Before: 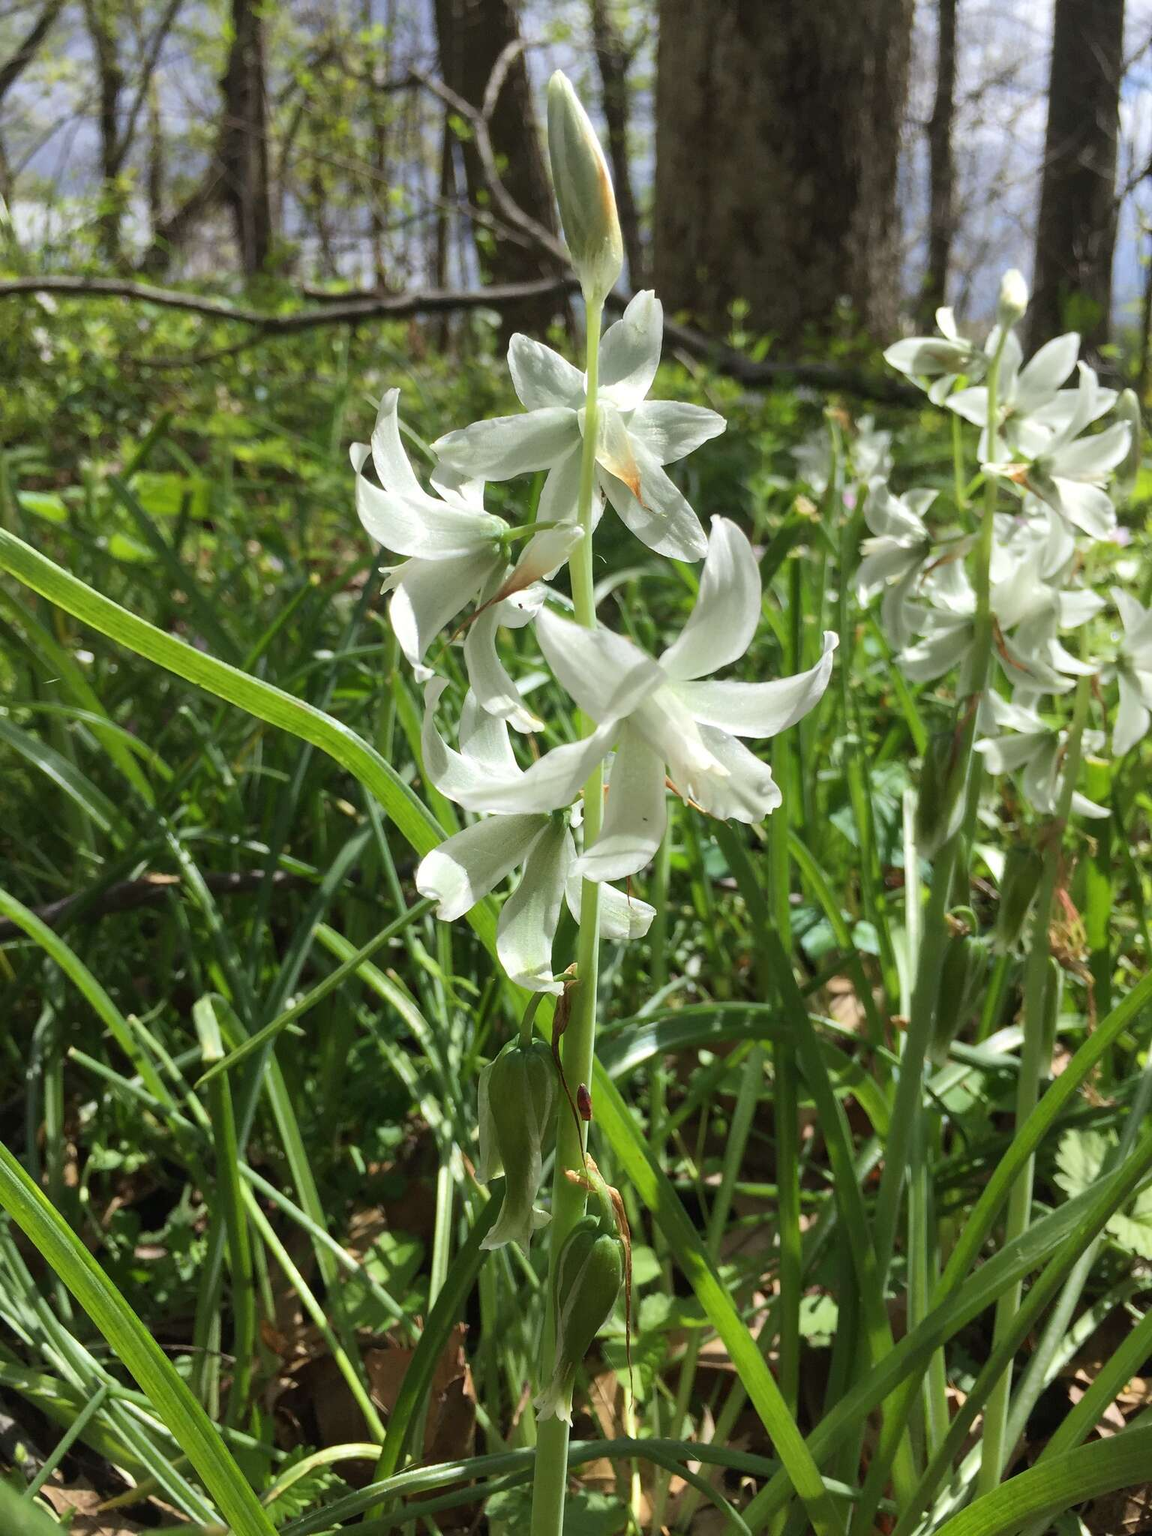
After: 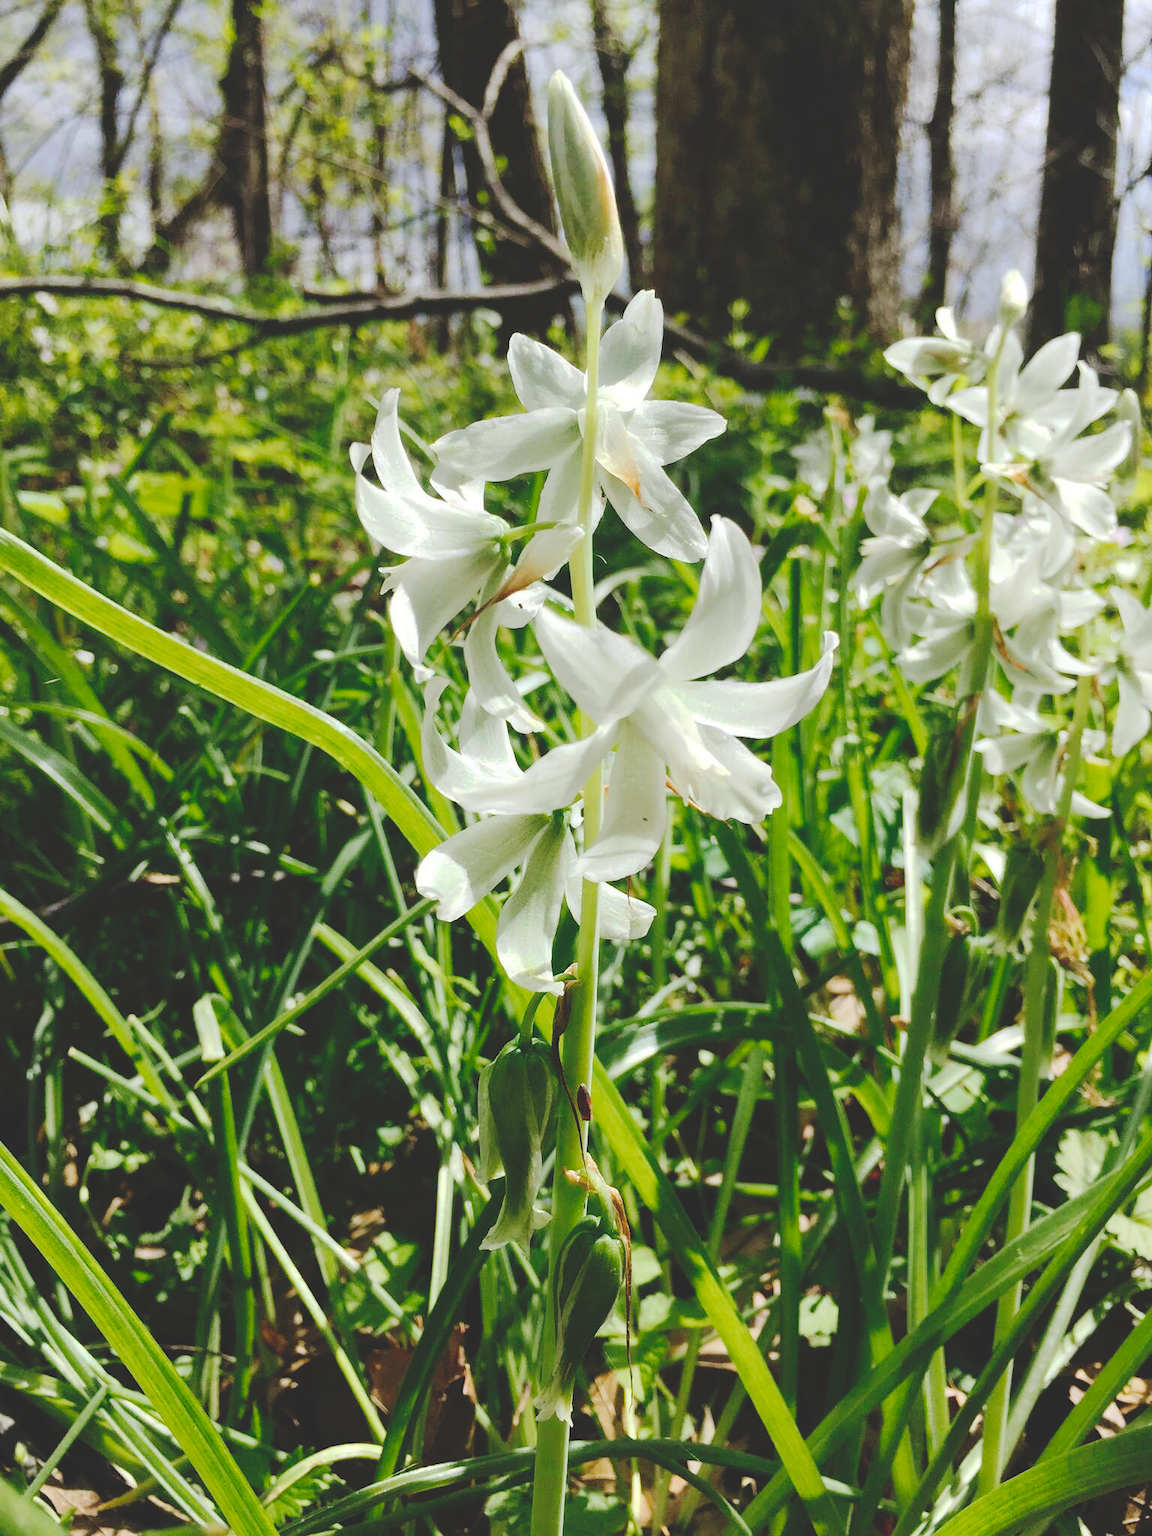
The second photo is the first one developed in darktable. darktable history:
tone curve: curves: ch0 [(0, 0) (0.003, 0.169) (0.011, 0.169) (0.025, 0.169) (0.044, 0.173) (0.069, 0.178) (0.1, 0.183) (0.136, 0.185) (0.177, 0.197) (0.224, 0.227) (0.277, 0.292) (0.335, 0.391) (0.399, 0.491) (0.468, 0.592) (0.543, 0.672) (0.623, 0.734) (0.709, 0.785) (0.801, 0.844) (0.898, 0.893) (1, 1)], preserve colors none
